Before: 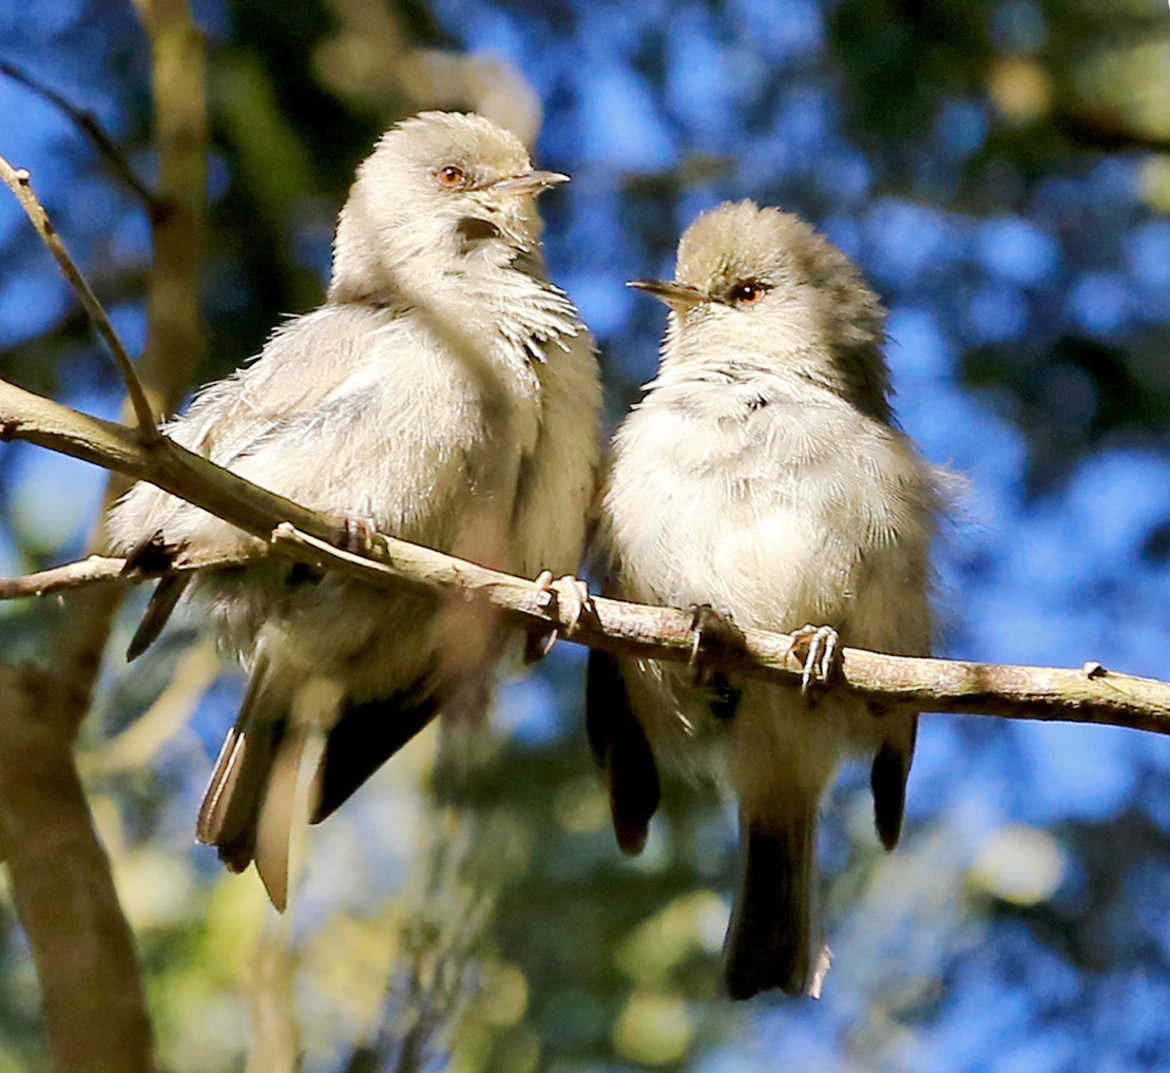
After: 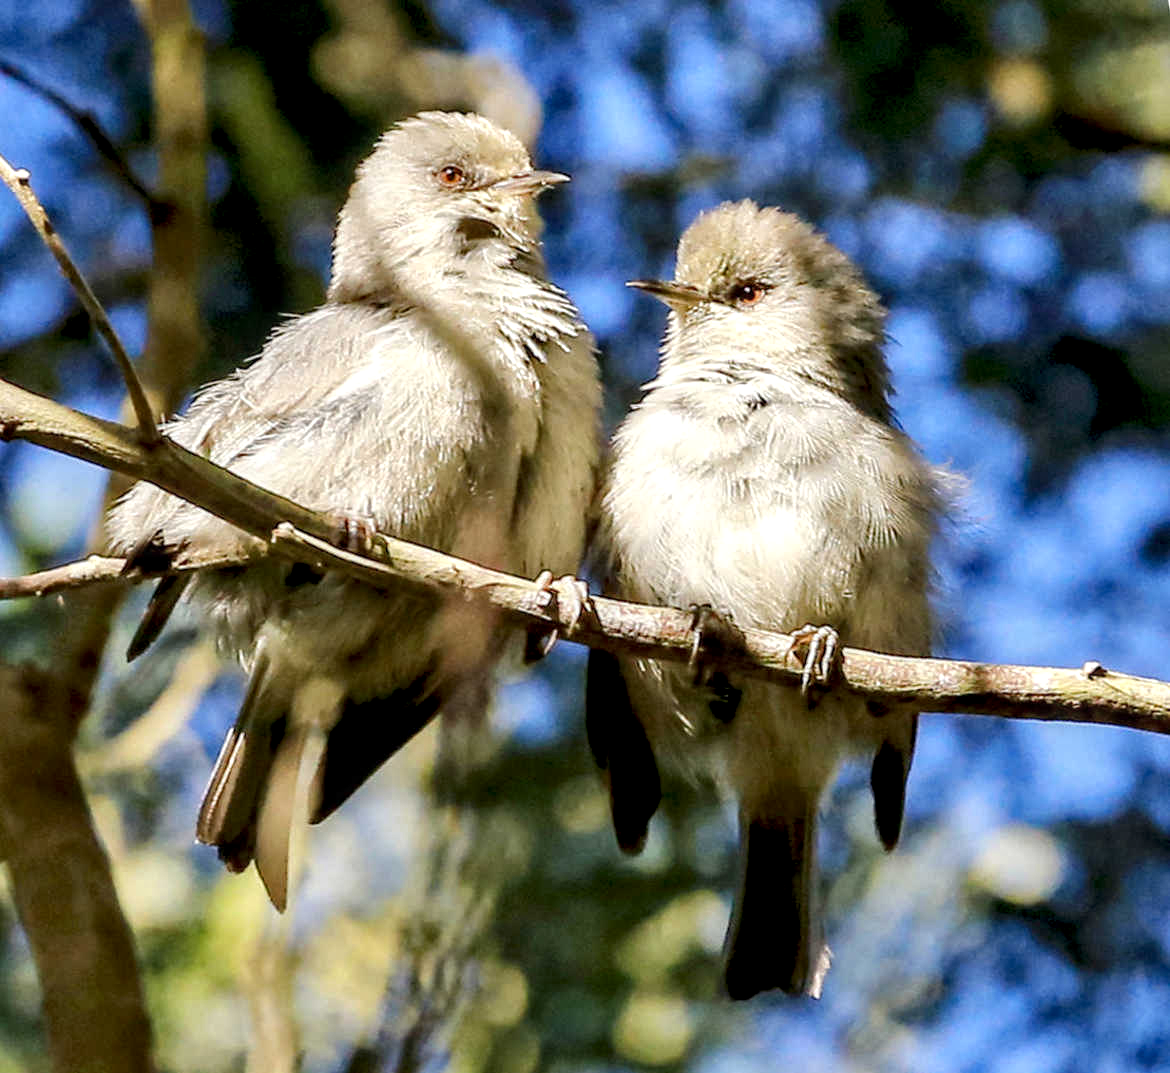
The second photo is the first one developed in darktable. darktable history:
local contrast: highlights 28%, detail 150%
